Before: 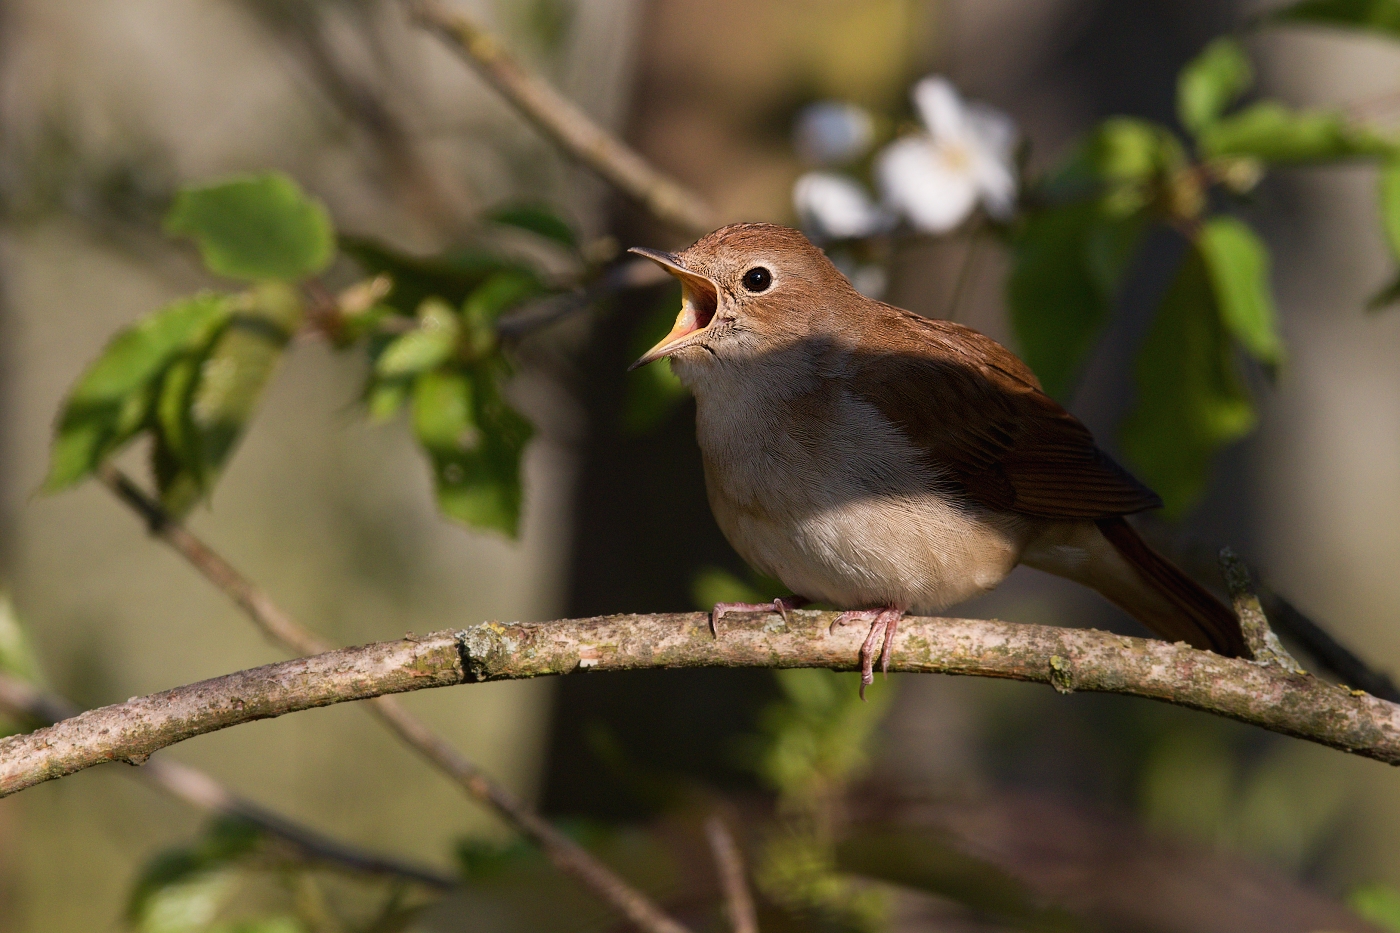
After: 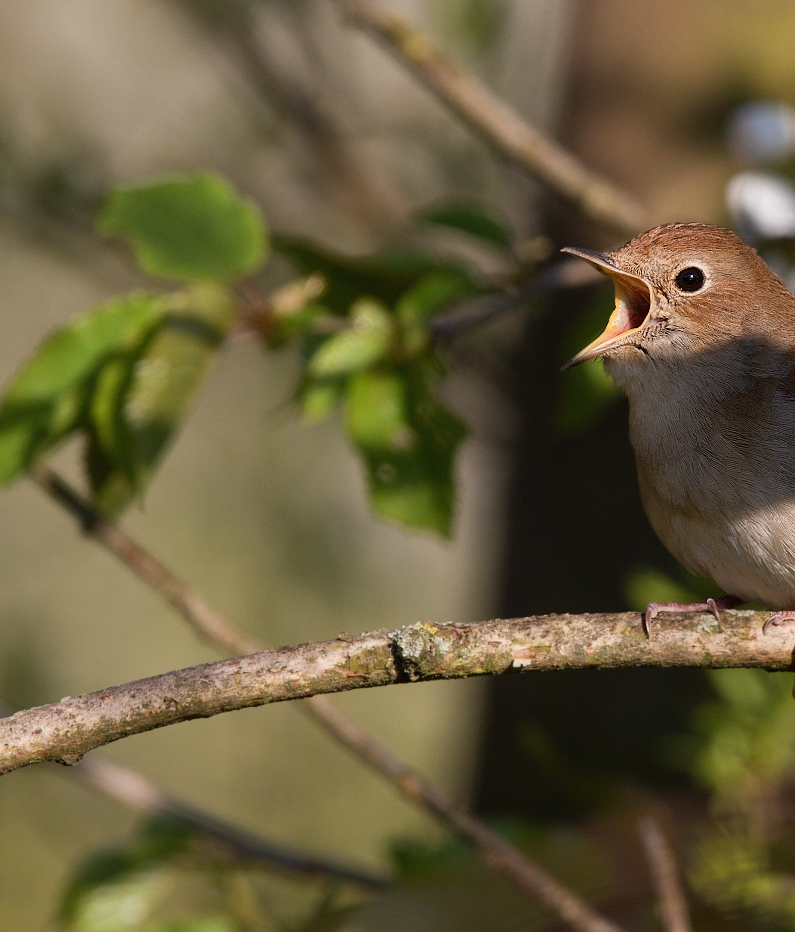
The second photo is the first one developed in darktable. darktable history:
crop: left 4.839%, right 38.342%
